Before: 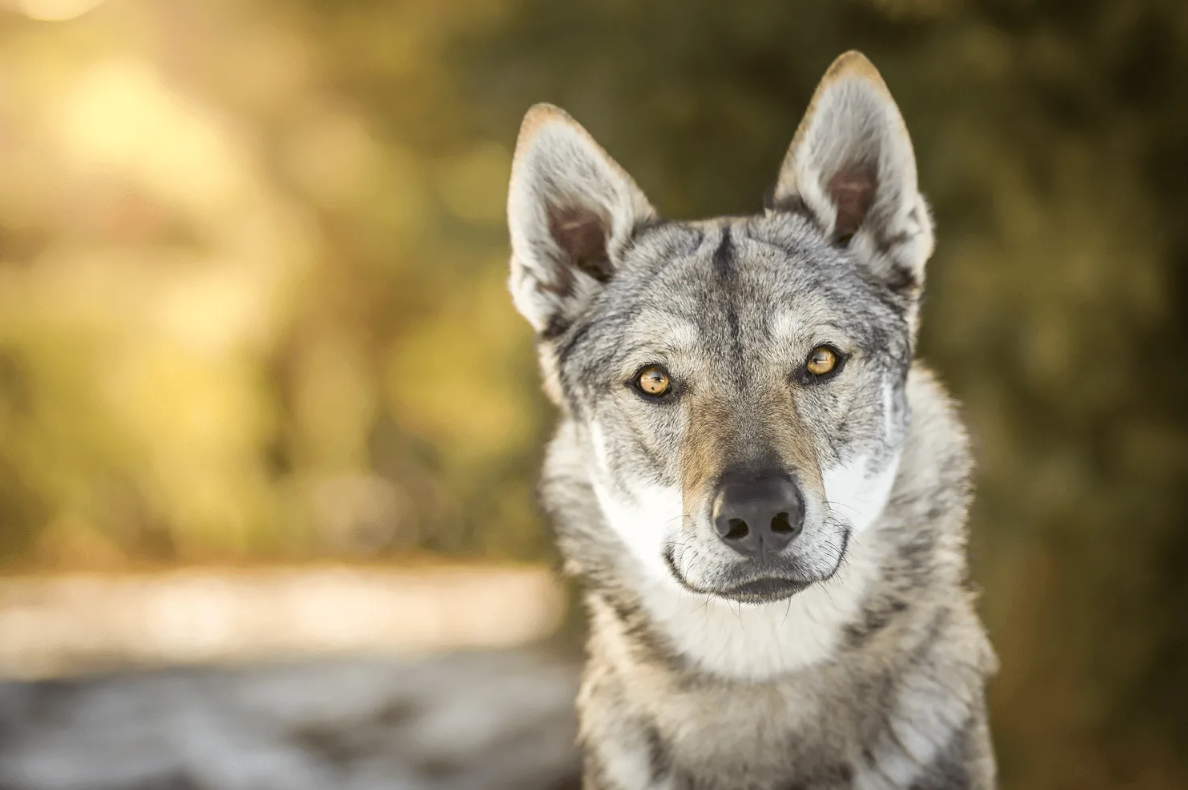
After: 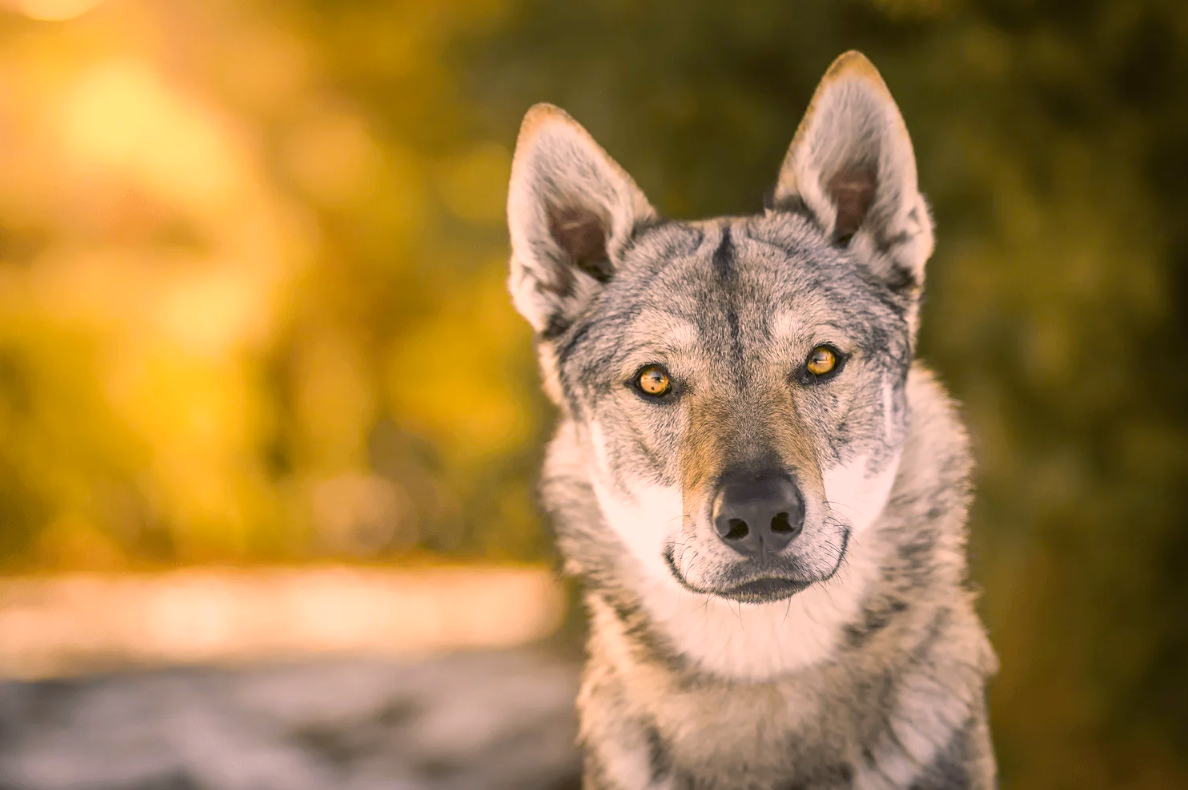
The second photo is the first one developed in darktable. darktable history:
color balance rgb: highlights gain › chroma 4.53%, highlights gain › hue 32.93°, perceptual saturation grading › global saturation 25.521%
